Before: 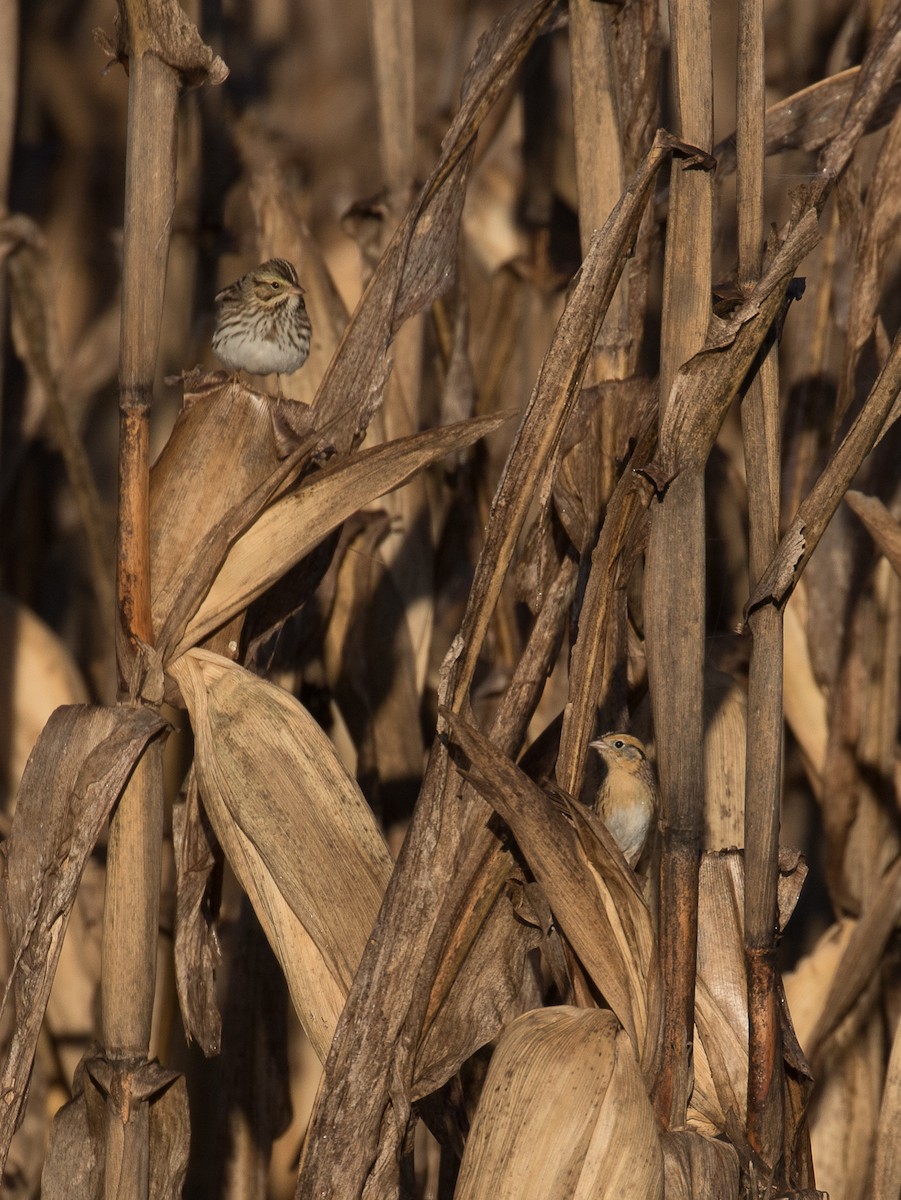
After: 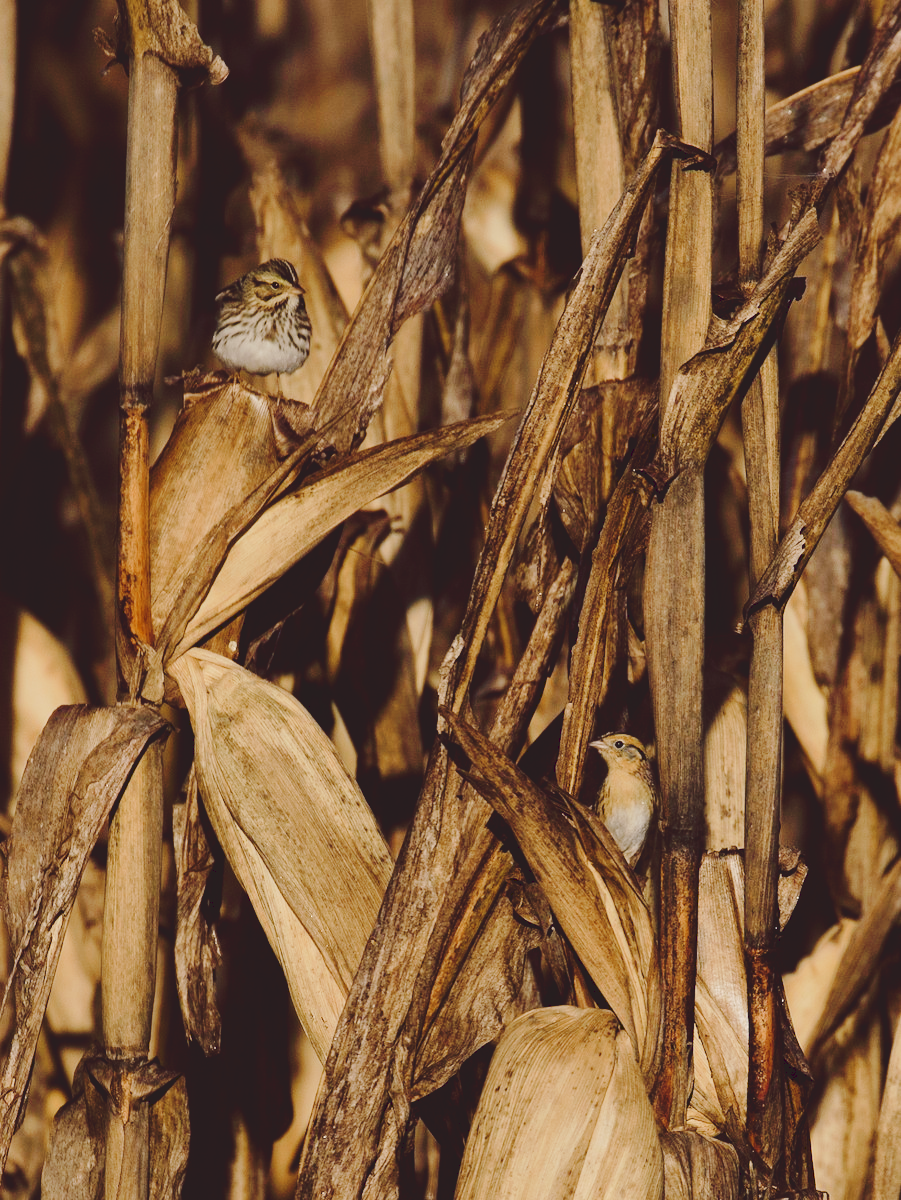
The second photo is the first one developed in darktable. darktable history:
tone curve: curves: ch0 [(0, 0) (0.003, 0.117) (0.011, 0.115) (0.025, 0.116) (0.044, 0.116) (0.069, 0.112) (0.1, 0.113) (0.136, 0.127) (0.177, 0.148) (0.224, 0.191) (0.277, 0.249) (0.335, 0.363) (0.399, 0.479) (0.468, 0.589) (0.543, 0.664) (0.623, 0.733) (0.709, 0.799) (0.801, 0.852) (0.898, 0.914) (1, 1)], preserve colors none
color look up table: target L [97.28, 90.61, 91.44, 84.85, 79.08, 74.21, 70.88, 61.74, 53.73, 52.22, 21.55, 200.71, 77.06, 72.59, 70.52, 53.65, 53.63, 47.23, 46.65, 44.65, 35.8, 24.24, 13.86, 9.041, 5.302, 96.47, 78.23, 79.17, 75.12, 57.48, 56.32, 66.99, 52.3, 51.06, 53.72, 54.69, 33.35, 33.32, 34.09, 27.09, 29.82, 5.71, 4.972, 90.6, 78.6, 69.3, 52.7, 39.33, 29.62], target a [-6.172, -8.435, -19.08, -38.26, -29.19, -2.014, -12.47, -23.91, -42.91, -22.83, -15.15, 0, 19.68, 34.44, 7.881, 52.37, 51.76, 68.21, 17.43, 10.48, 30.88, 29.35, 12.89, 44.38, 33.52, 2.718, 30.89, 7.823, 46.41, 69.45, 18.31, 46.95, 13.16, 42.42, 50.3, 11.82, 12.22, 10.37, 37.37, 0.101, 35.44, 40.78, 33.84, -23.73, -22.13, -23.74, -7.783, -17.06, -3.854], target b [20.75, 3.584, 30.4, 27.79, 9.032, 36.43, 65.8, 7.7, 29.57, 21.39, 13.89, -0.001, 69.18, 40.05, 1.98, 26.54, 48.72, 14.82, 38.48, 24.33, 60.87, 40.92, 23.12, -7.278, 8.264, -1.428, -1.39, -19.26, -21.97, -26.4, -36.33, -41.78, -6.285, 1.133, -29.39, -63.23, -20.68, -51.15, -58.67, -2.514, -12.35, -43.52, -15.45, -10.05, -26.36, -10.42, -29.96, -4.874, -15.53], num patches 49
